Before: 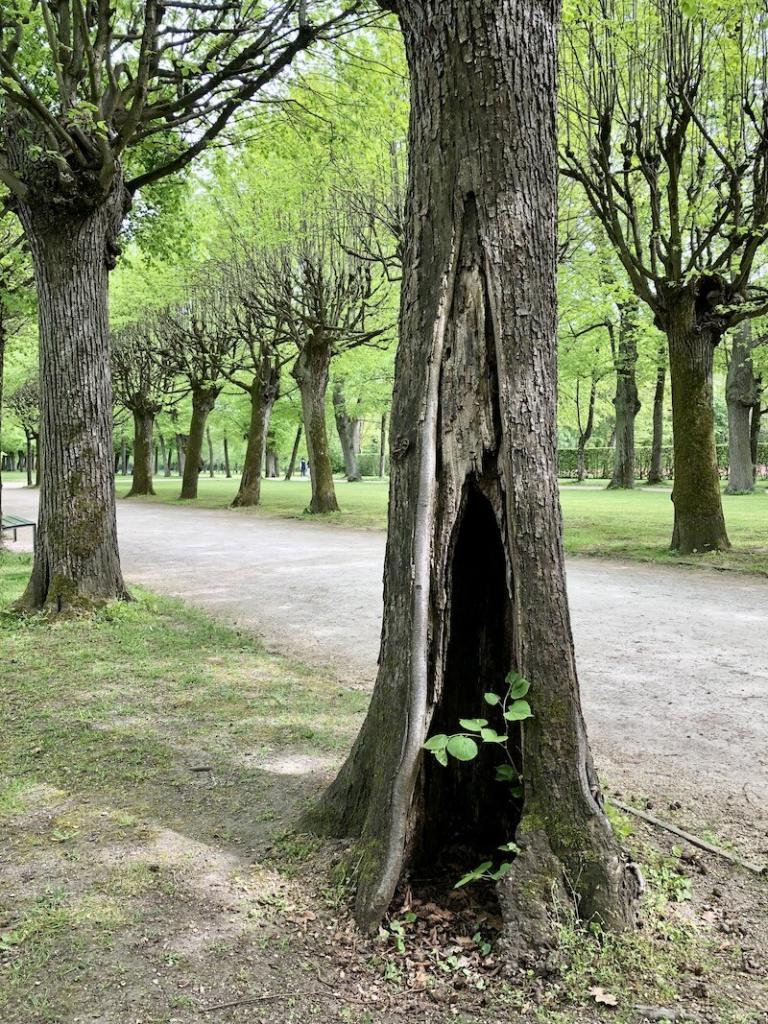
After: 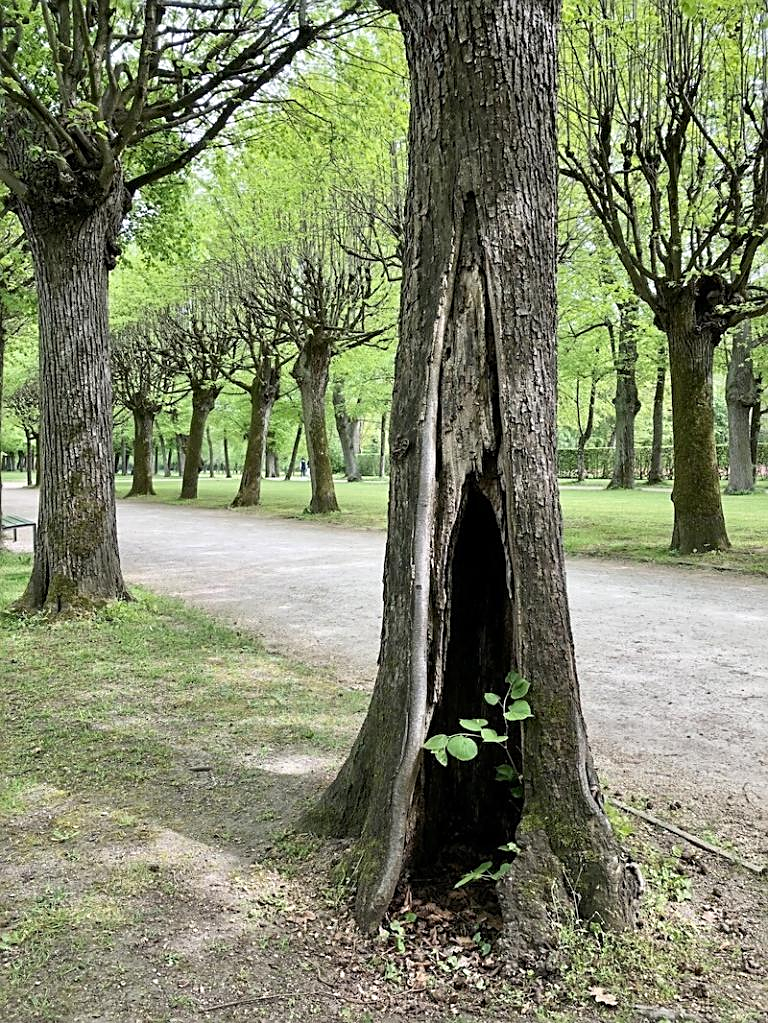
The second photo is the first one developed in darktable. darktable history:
sharpen: on, module defaults
crop: bottom 0.071%
